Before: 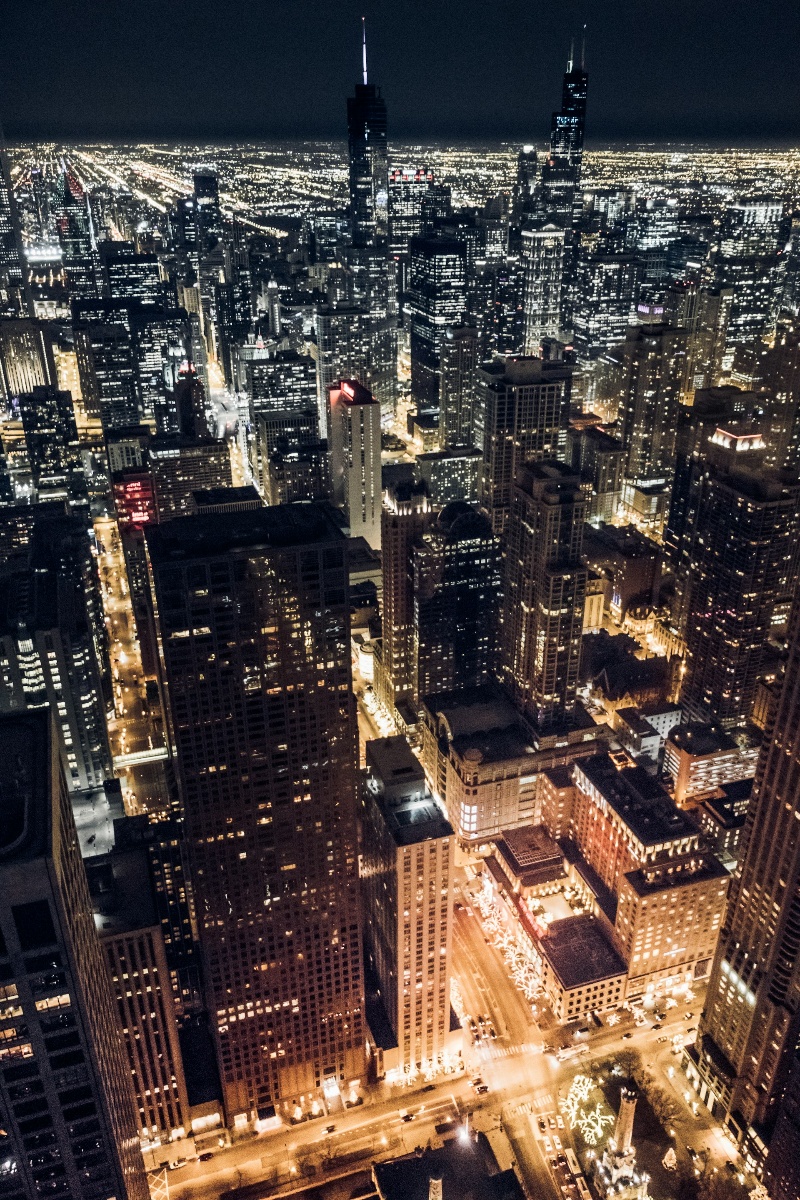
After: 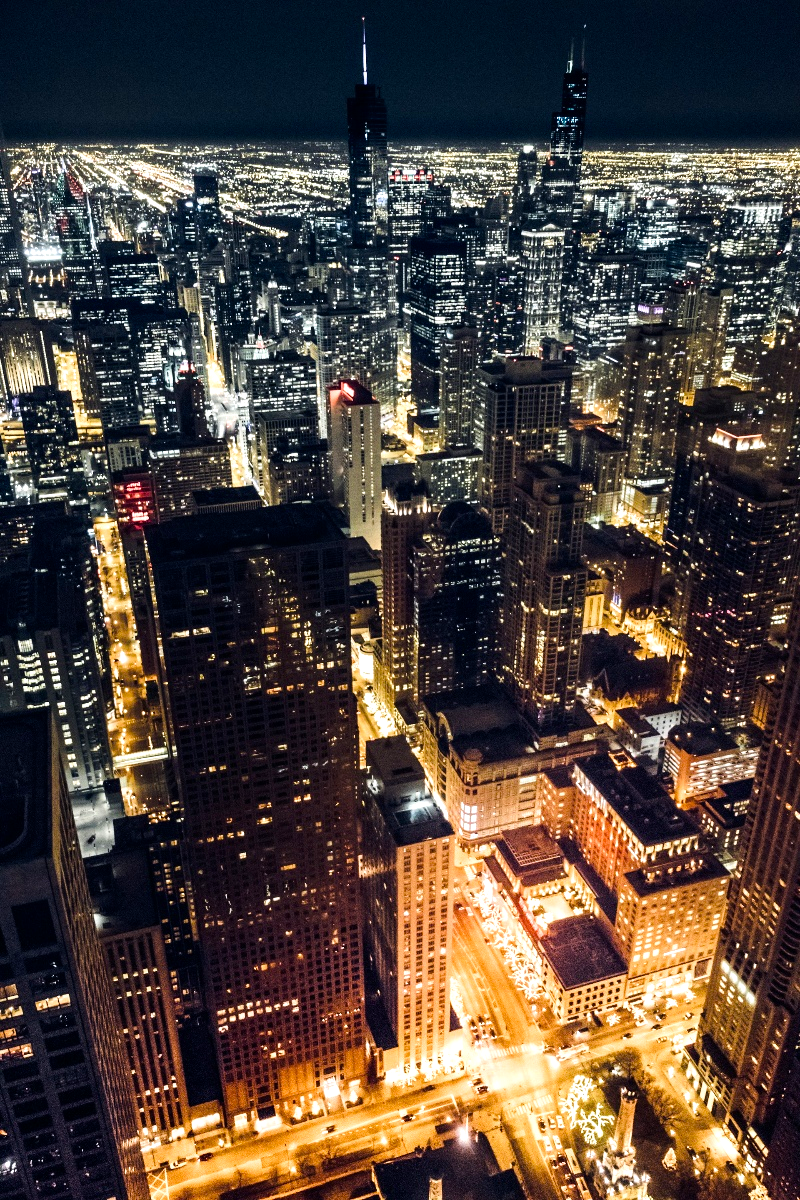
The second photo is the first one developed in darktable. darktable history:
velvia: strength 32.05%, mid-tones bias 0.205
tone equalizer: -8 EV -0.44 EV, -7 EV -0.397 EV, -6 EV -0.315 EV, -5 EV -0.256 EV, -3 EV 0.242 EV, -2 EV 0.358 EV, -1 EV 0.379 EV, +0 EV 0.401 EV, mask exposure compensation -0.499 EV
